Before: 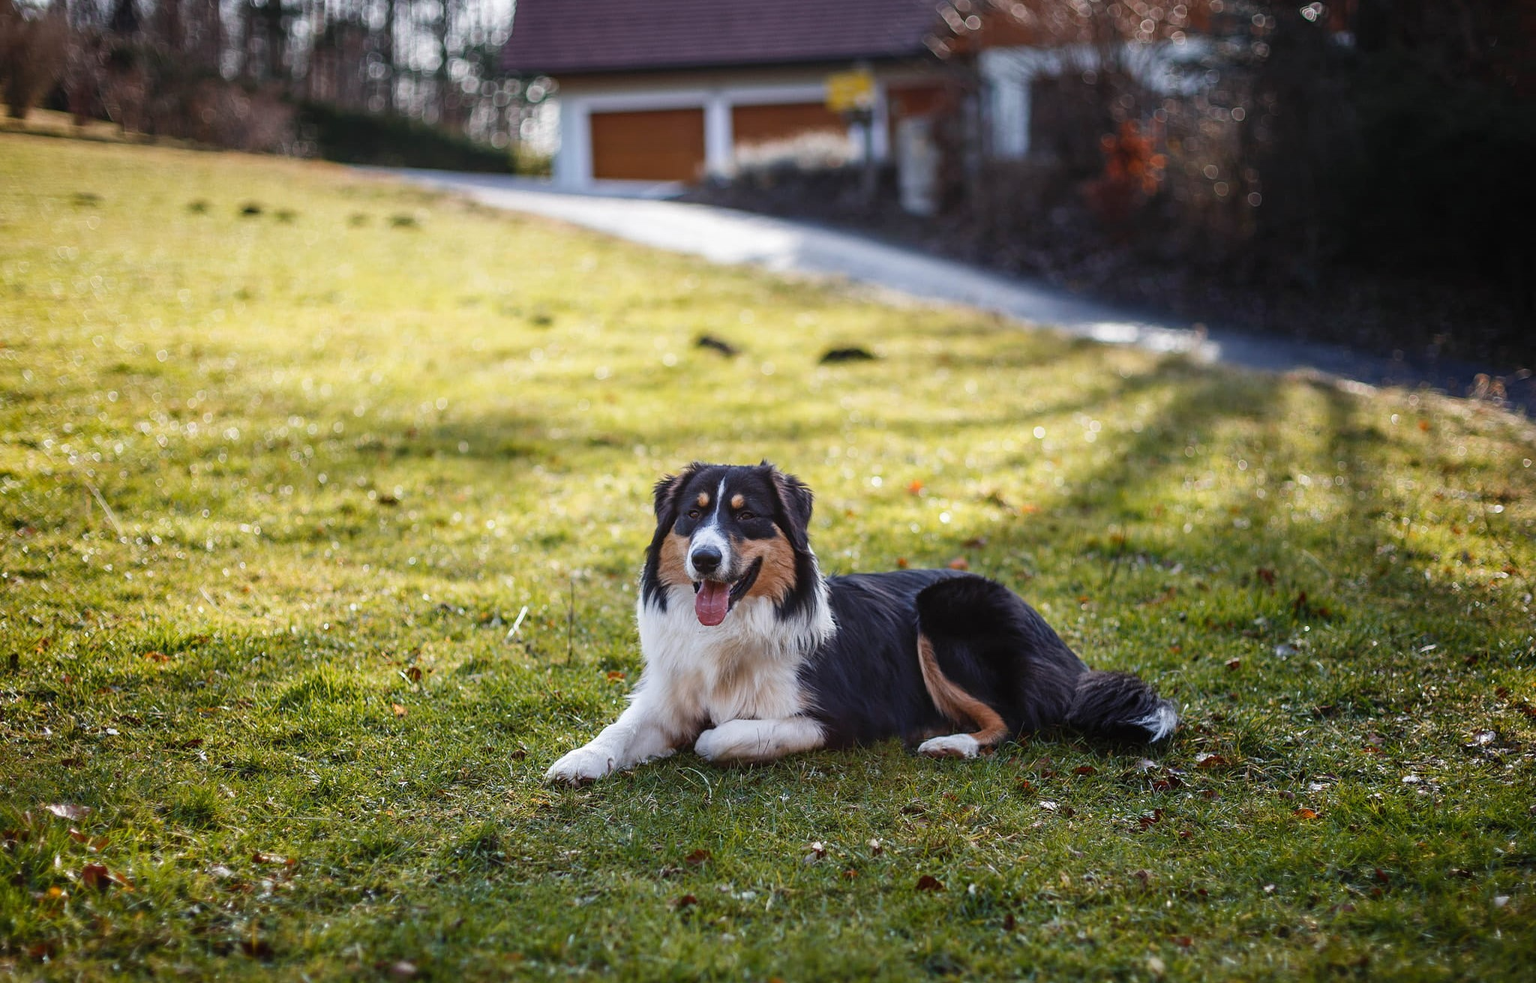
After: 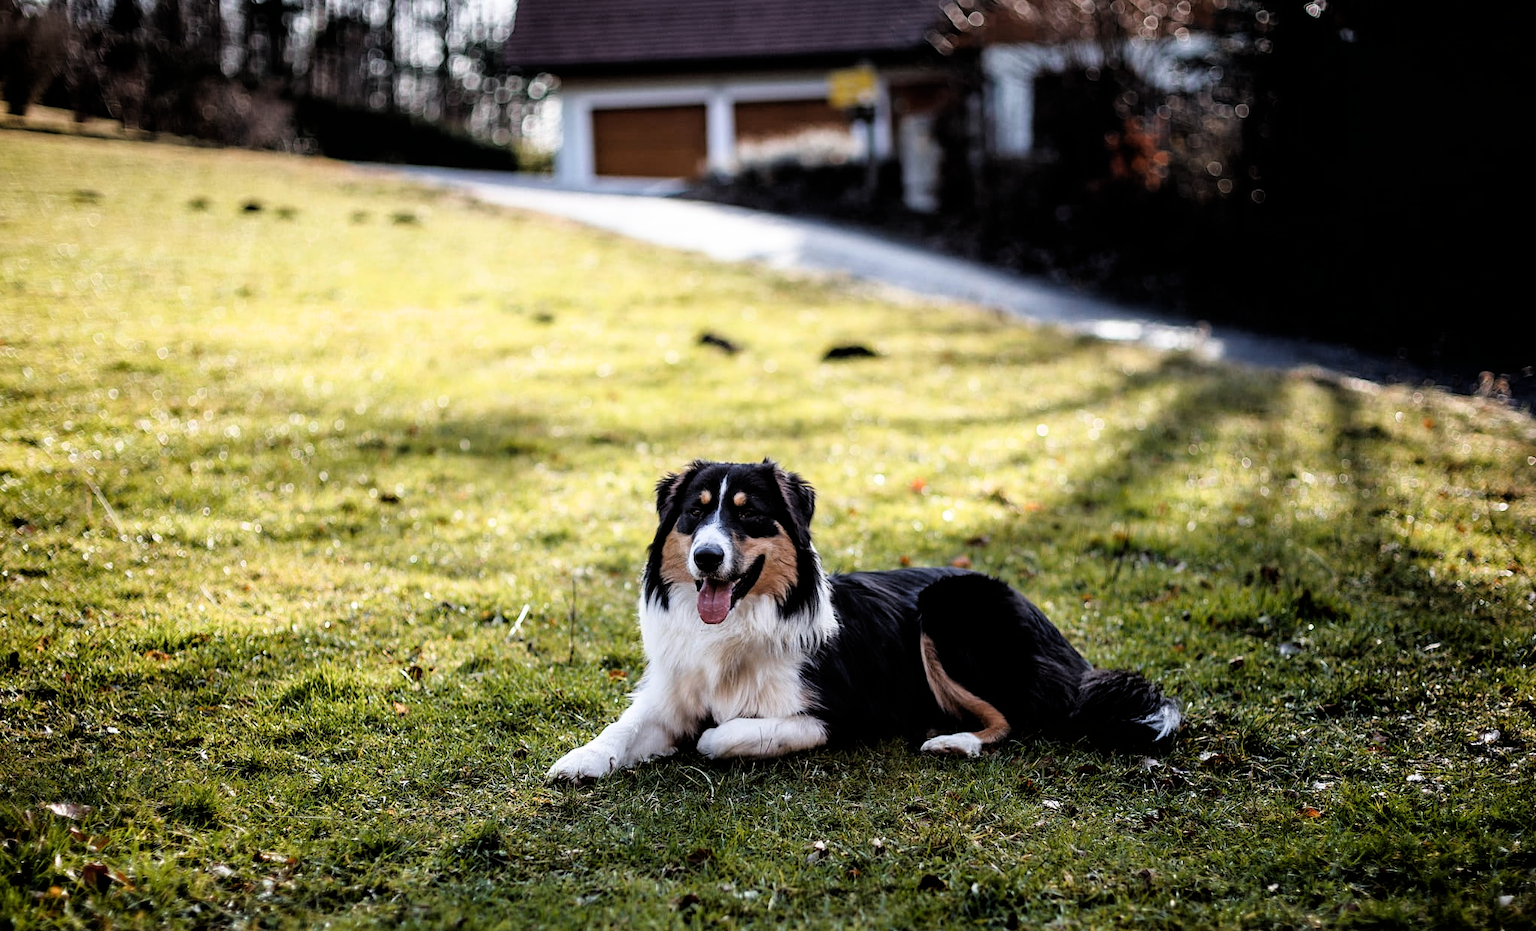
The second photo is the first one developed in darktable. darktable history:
filmic rgb: black relative exposure -3.64 EV, white relative exposure 2.44 EV, hardness 3.29
crop: top 0.448%, right 0.264%, bottom 5.045%
